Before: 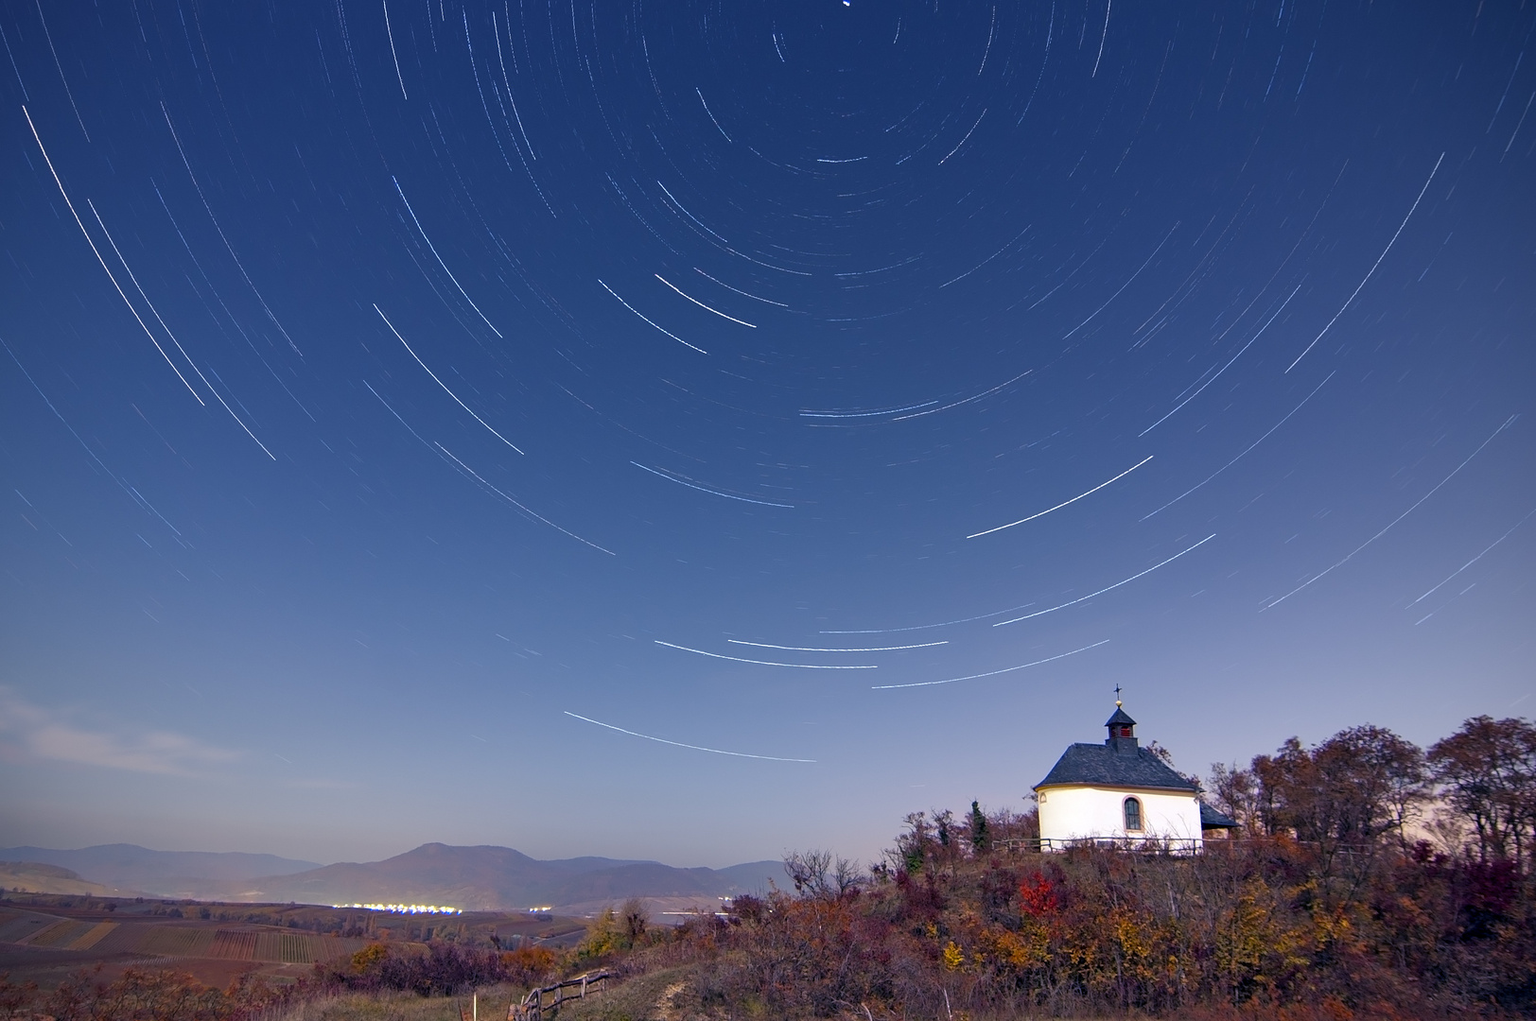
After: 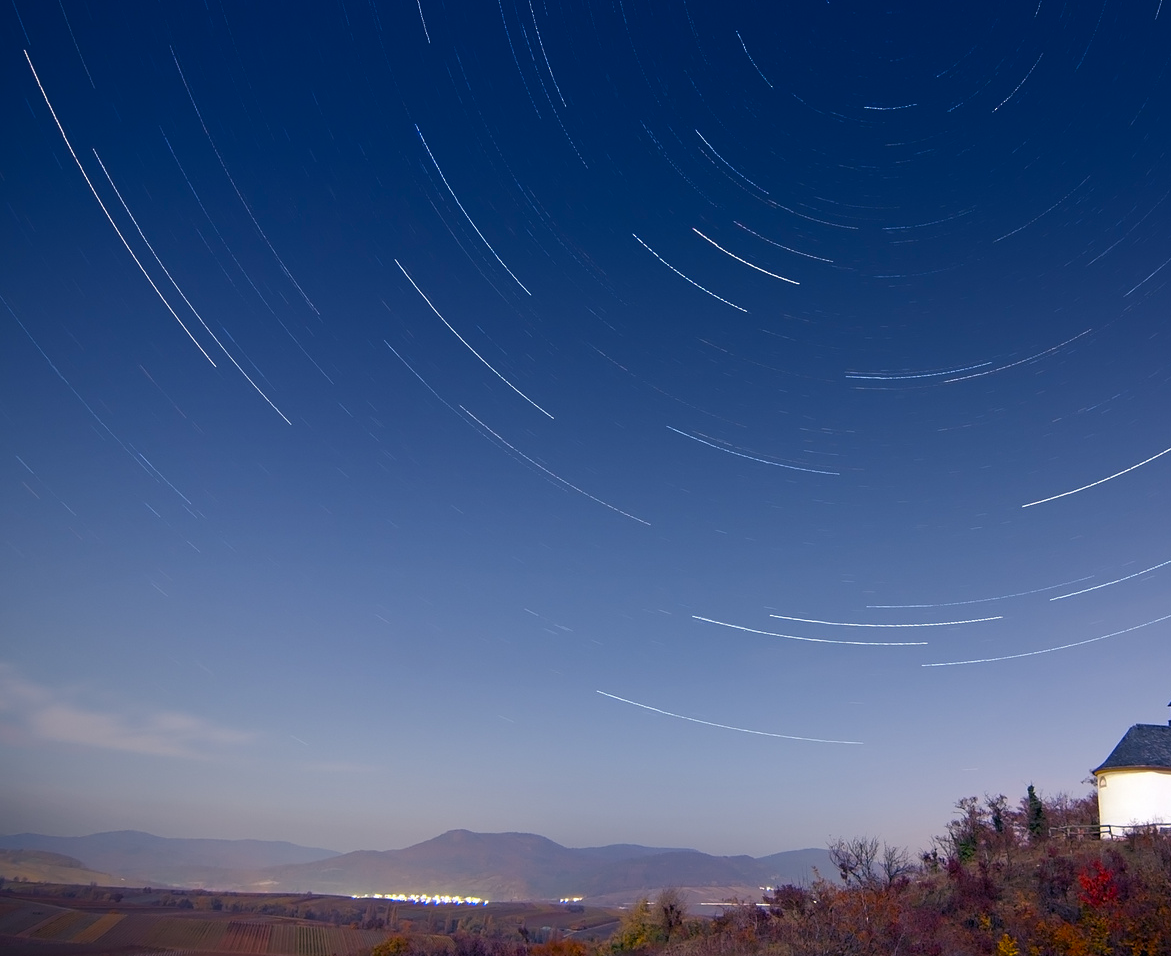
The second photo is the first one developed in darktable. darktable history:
shadows and highlights: shadows -68.84, highlights 36.93, soften with gaussian
crop: top 5.767%, right 27.844%, bottom 5.647%
base curve: curves: ch0 [(0, 0) (0.989, 0.992)]
